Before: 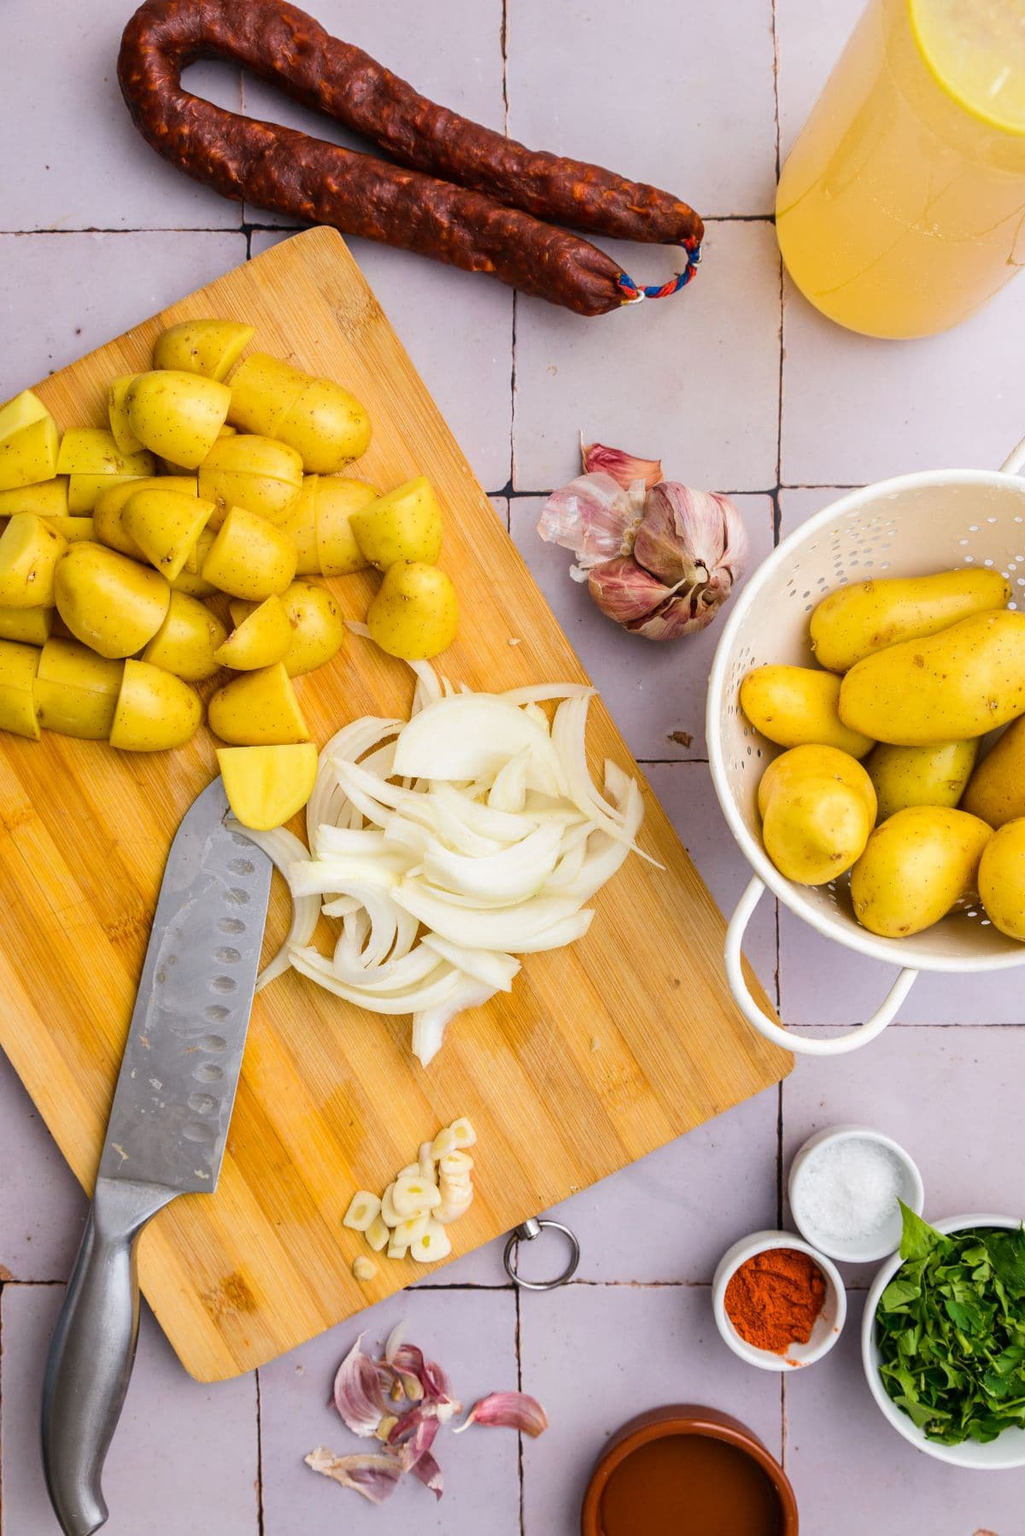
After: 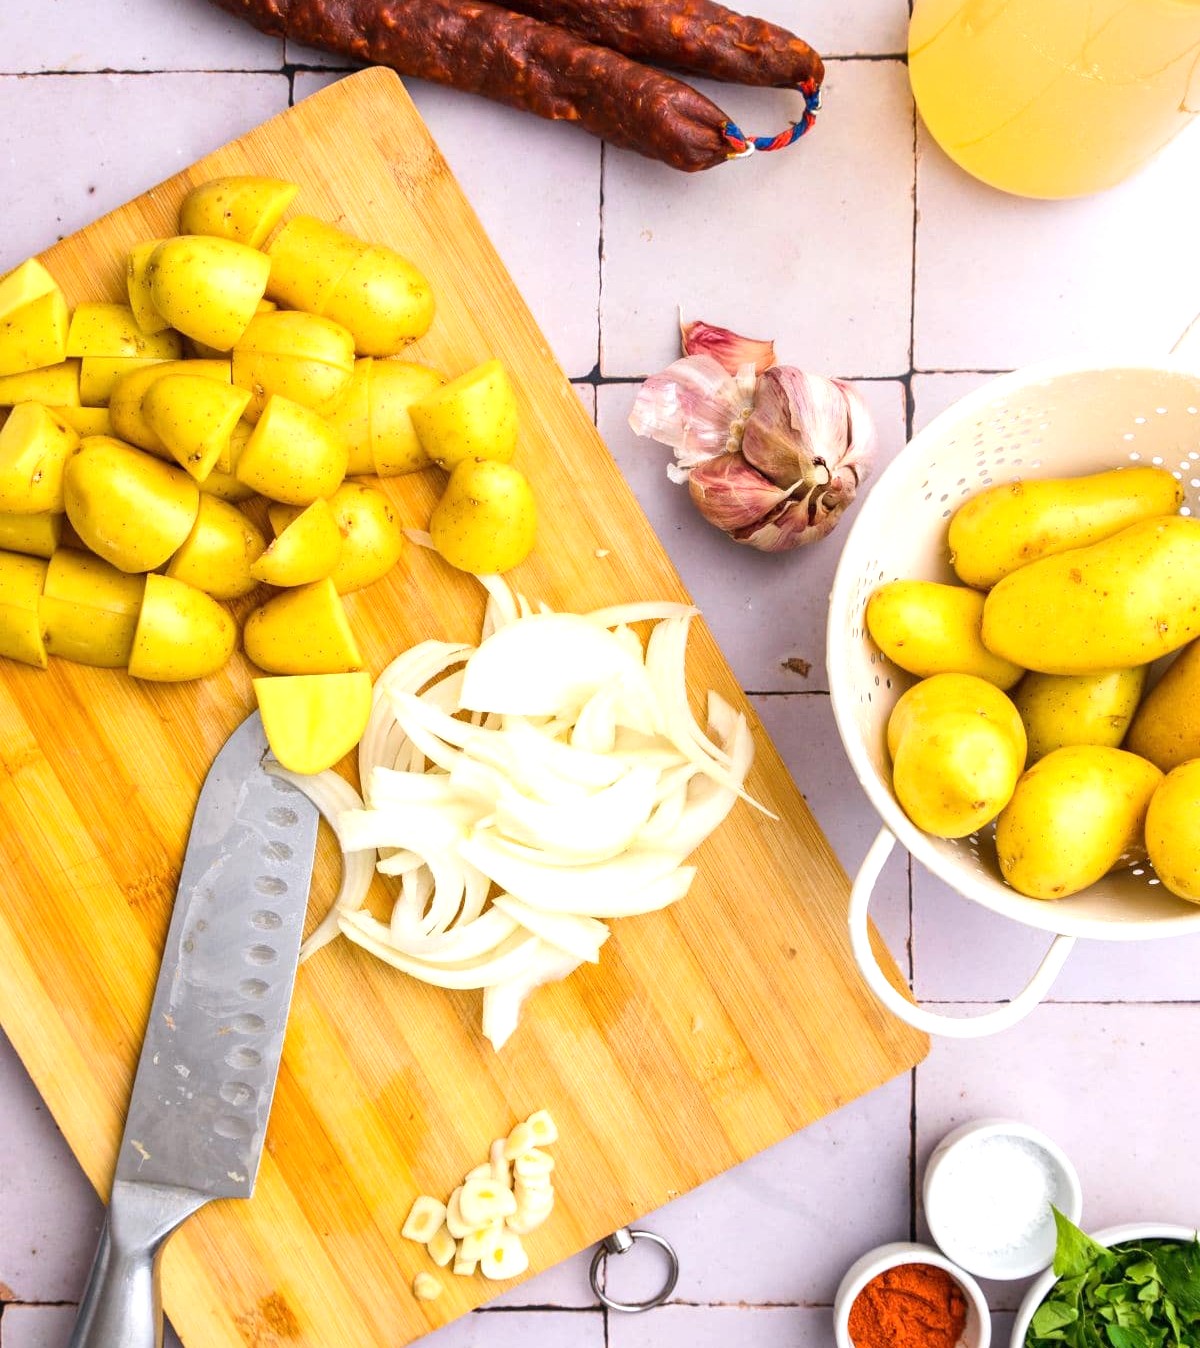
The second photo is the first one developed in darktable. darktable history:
exposure: exposure 0.6 EV, compensate highlight preservation false
crop: top 11.038%, bottom 13.962%
